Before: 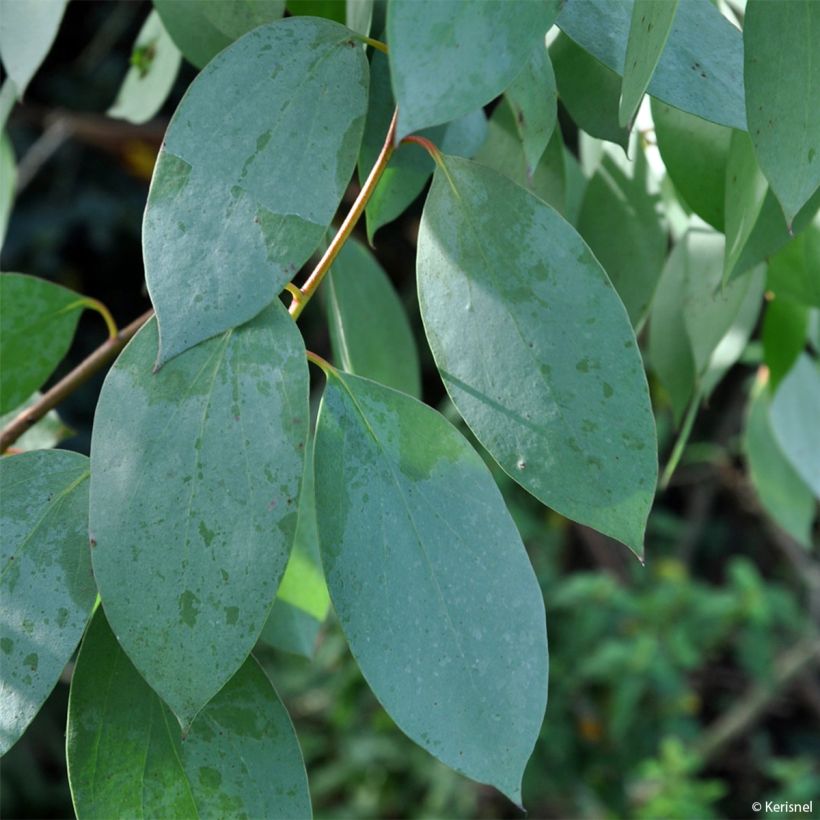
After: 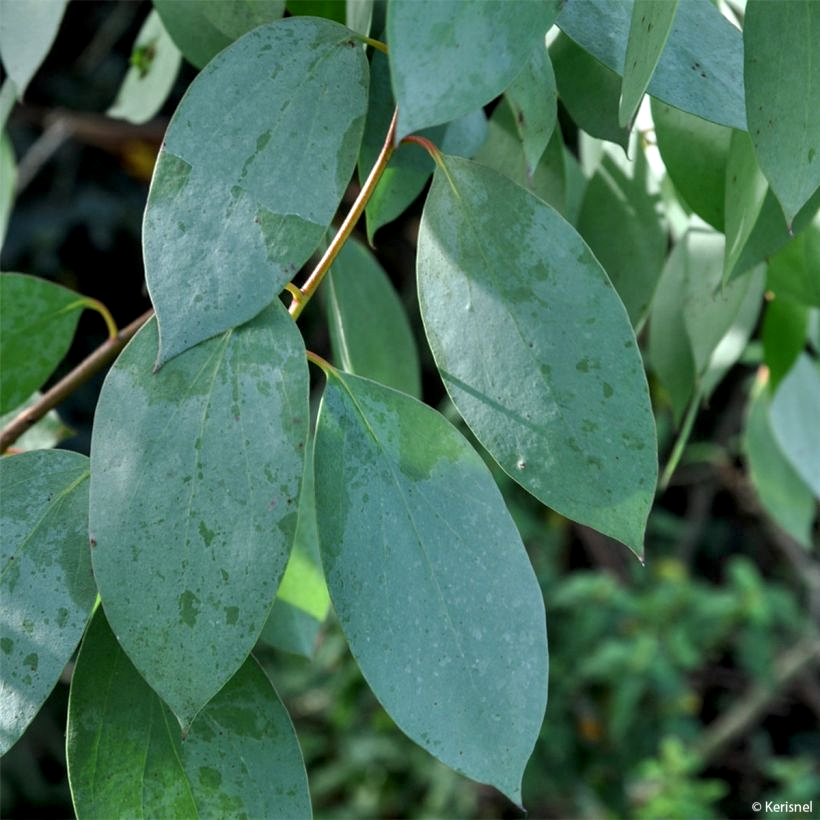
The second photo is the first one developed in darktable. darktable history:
sharpen: radius 5.319, amount 0.311, threshold 26.57
local contrast: detail 130%
